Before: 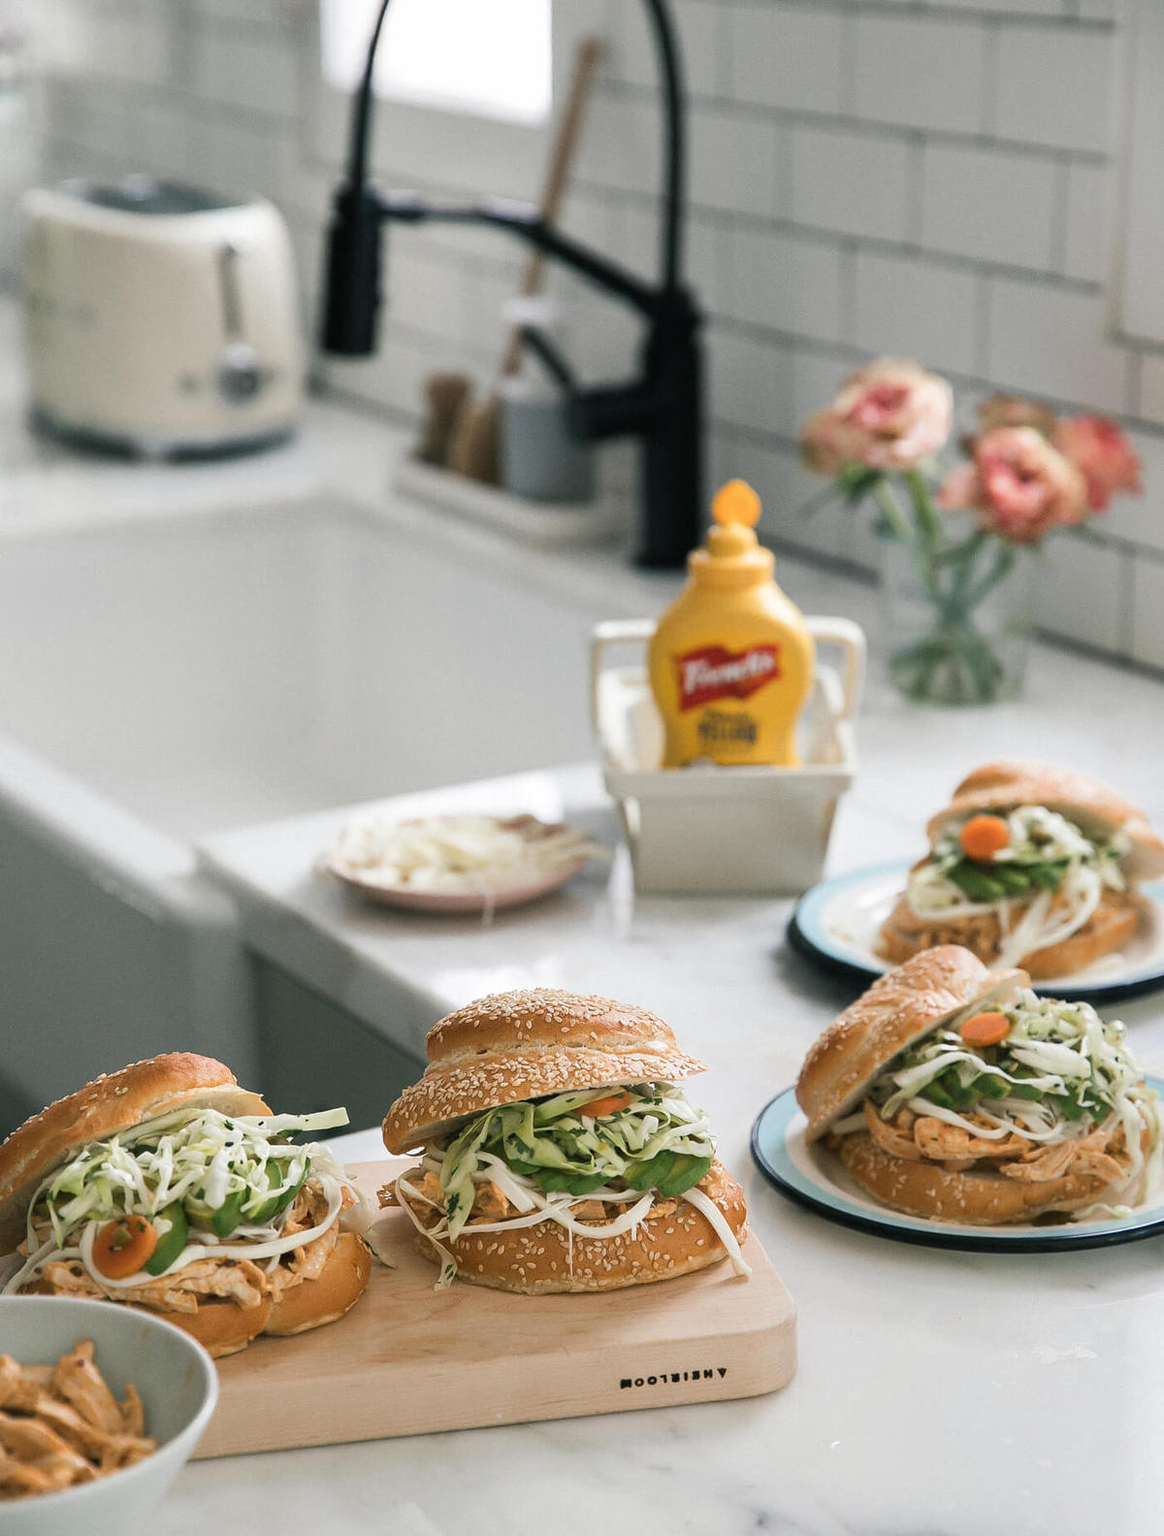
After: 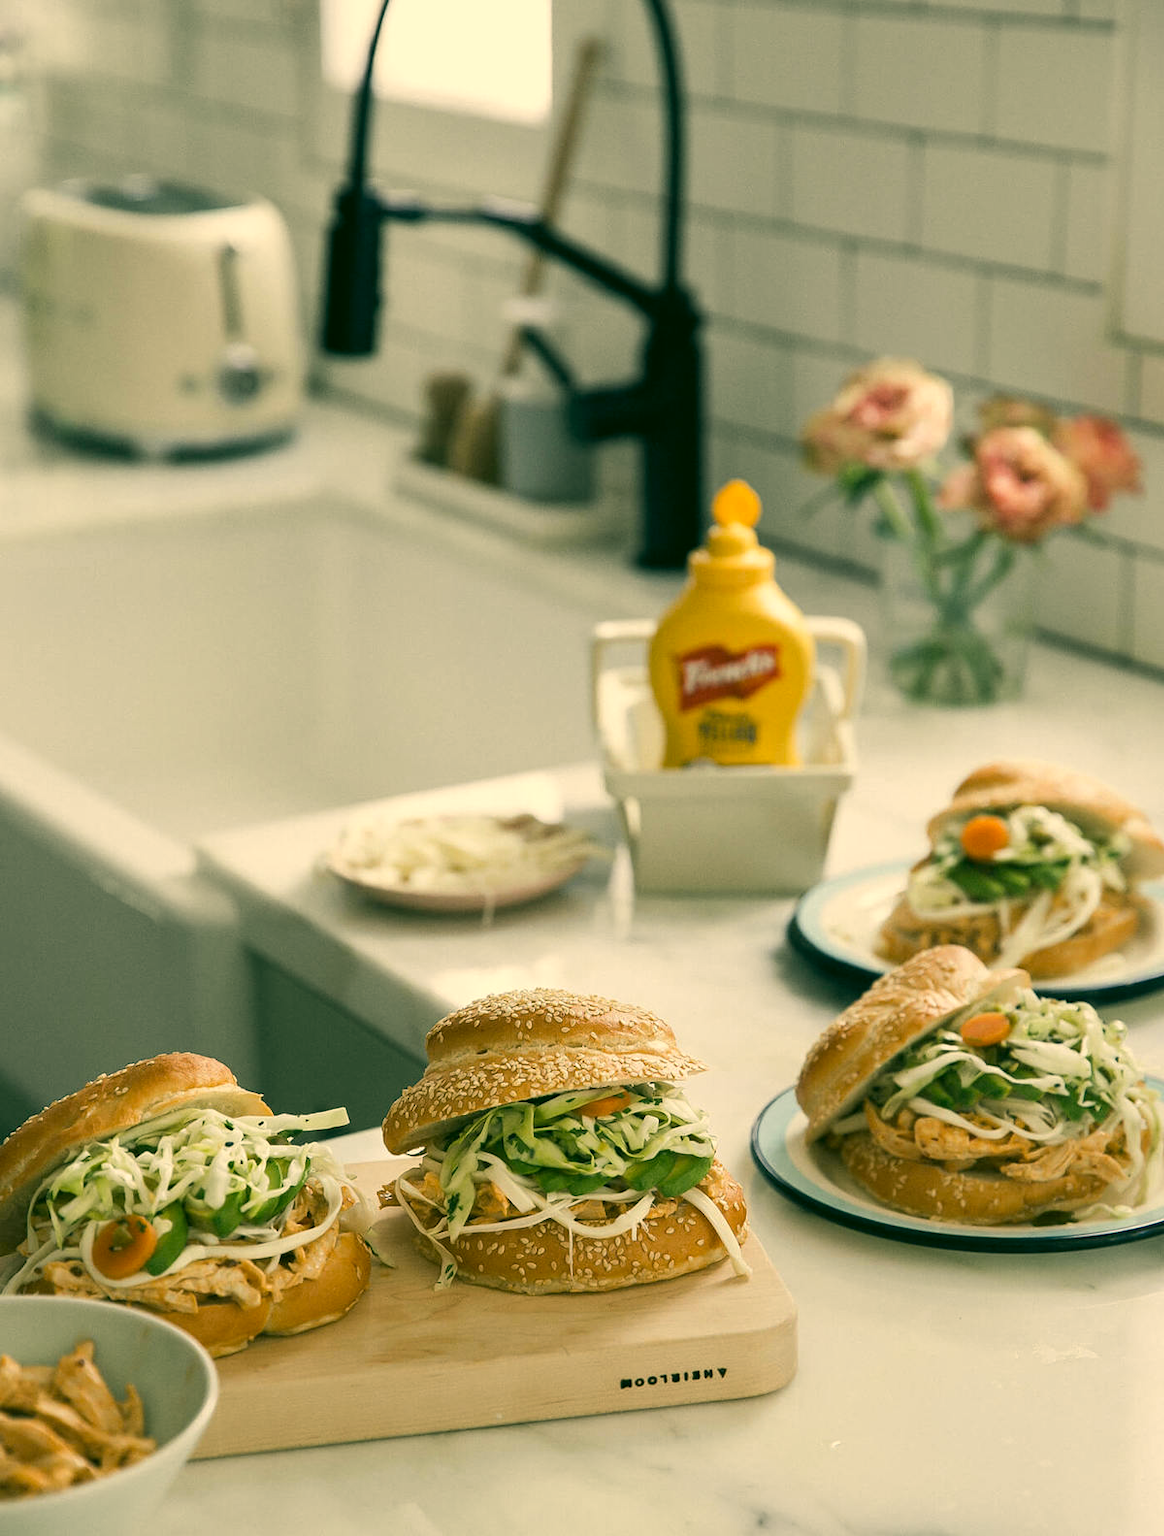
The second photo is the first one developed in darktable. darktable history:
color correction: highlights a* 4.84, highlights b* 24.6, shadows a* -16.14, shadows b* 3.76
